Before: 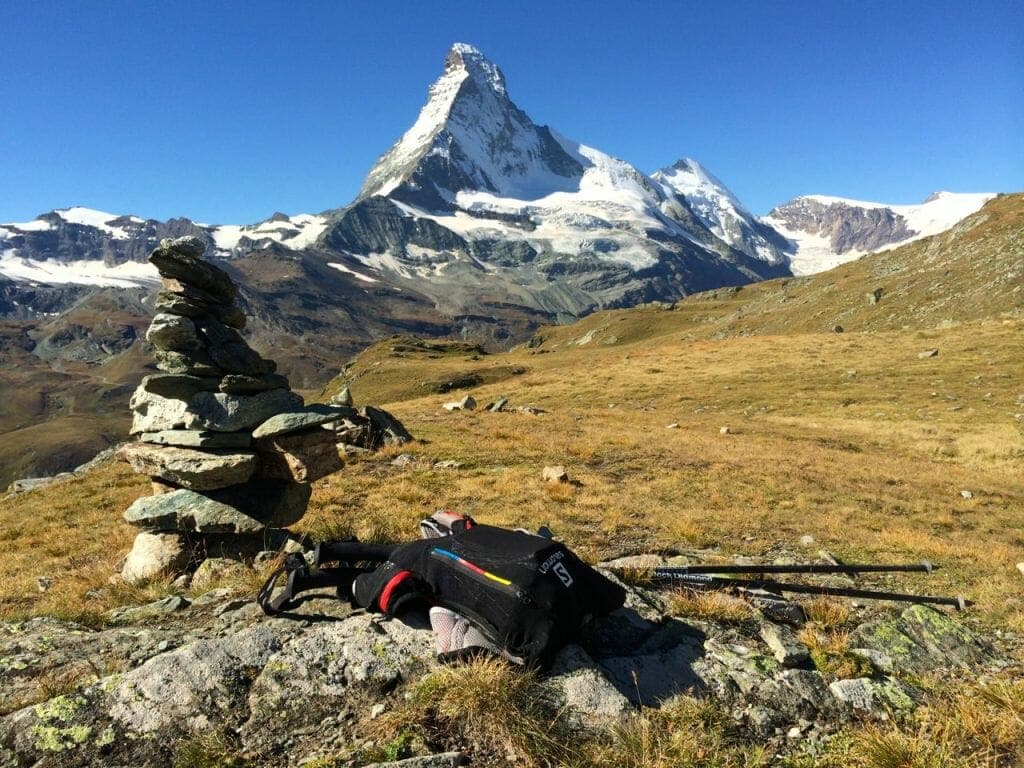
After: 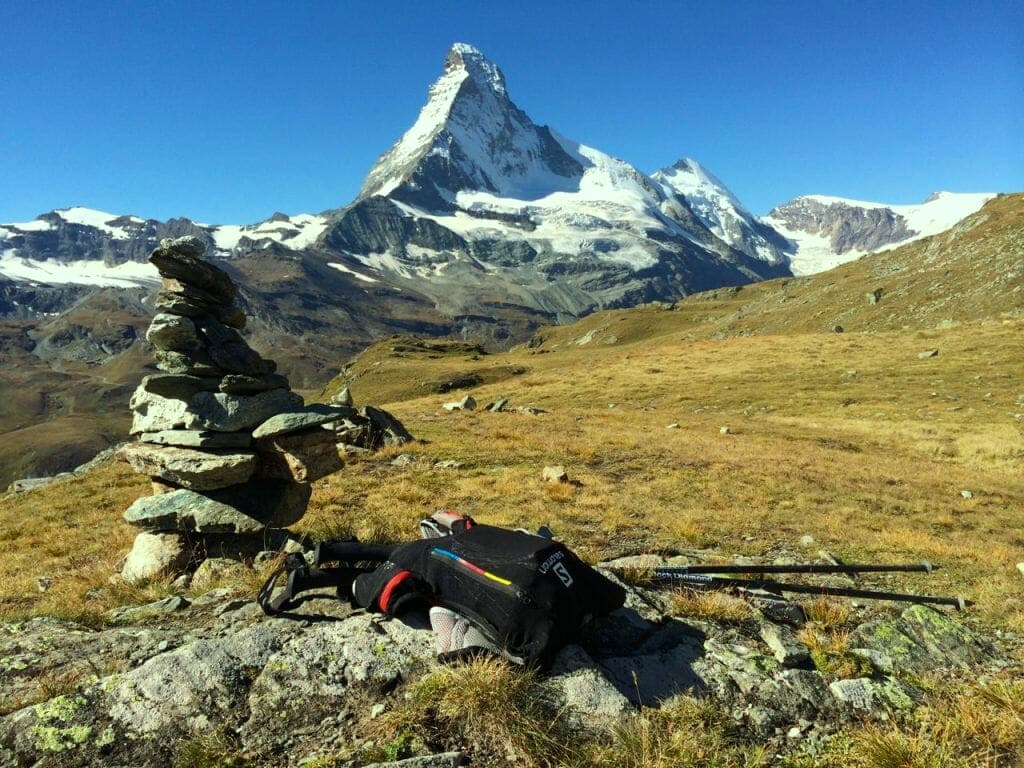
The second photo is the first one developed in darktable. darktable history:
tone equalizer: on, module defaults
color correction: highlights a* -8.33, highlights b* 3.41
